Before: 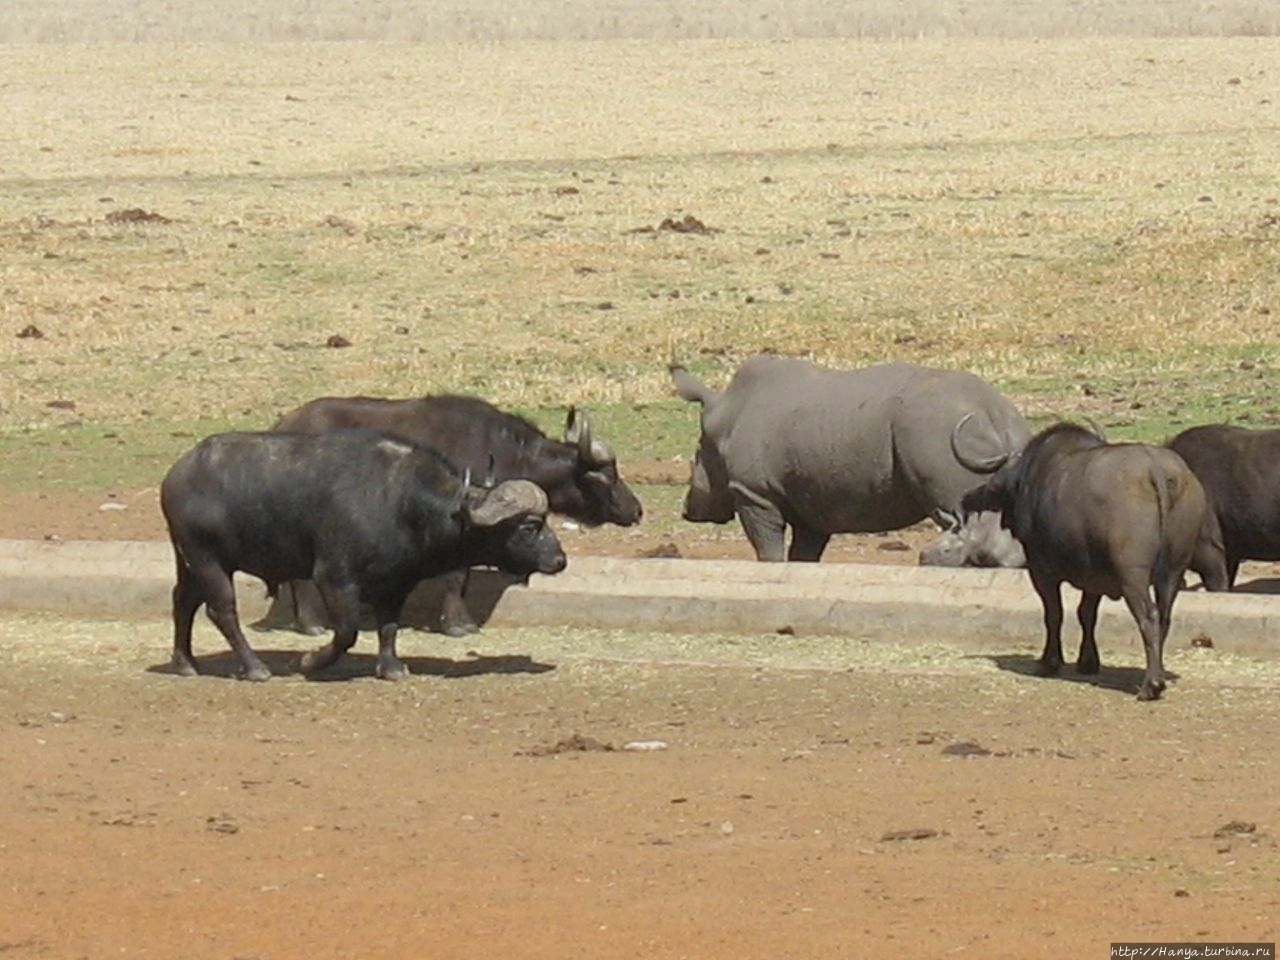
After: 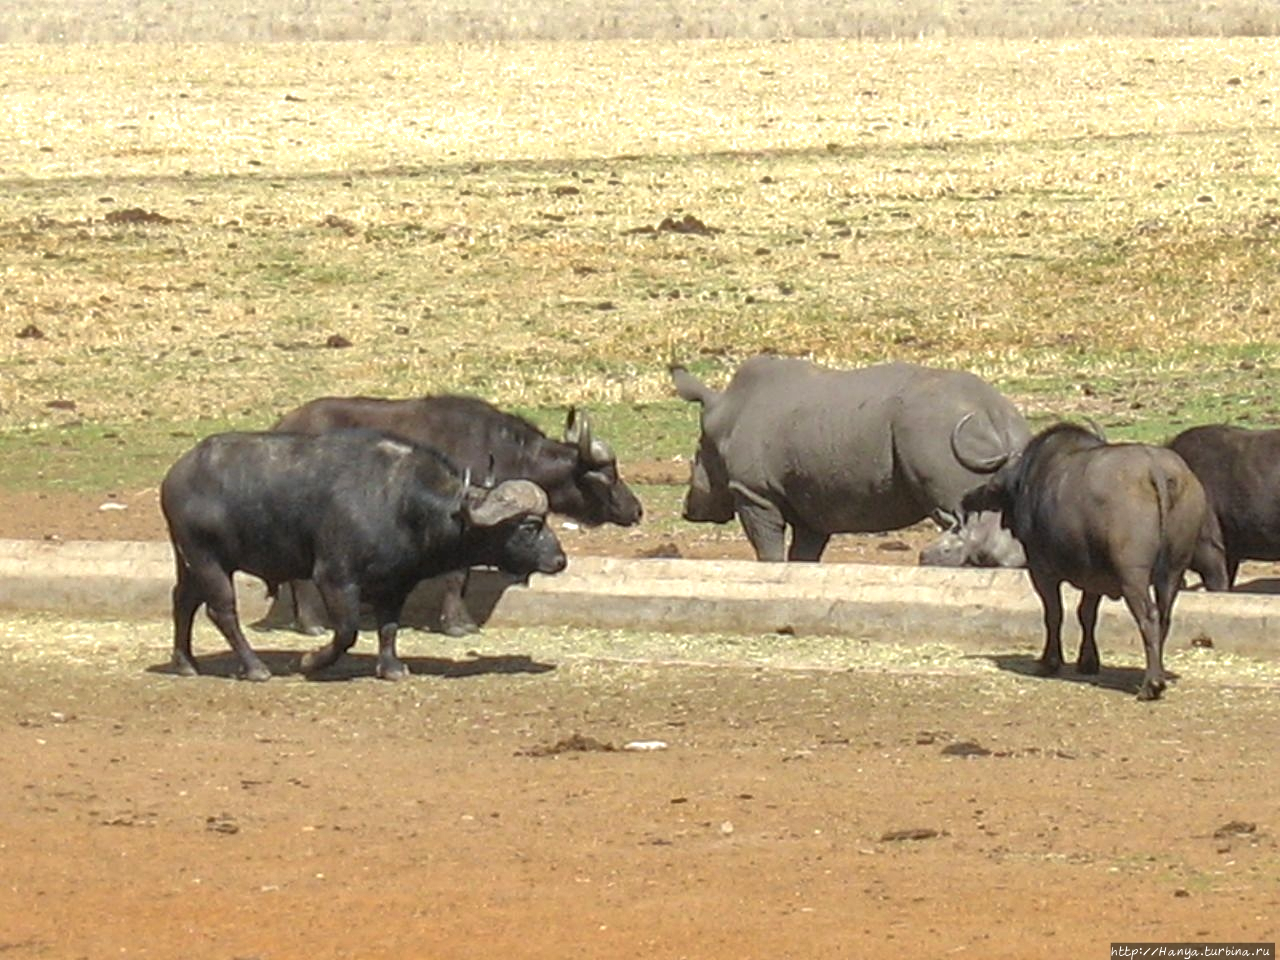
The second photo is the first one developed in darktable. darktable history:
local contrast: detail 130%
shadows and highlights: shadows 30.2, highlights color adjustment 52.8%
exposure: black level correction 0, exposure 0.499 EV, compensate exposure bias true, compensate highlight preservation false
